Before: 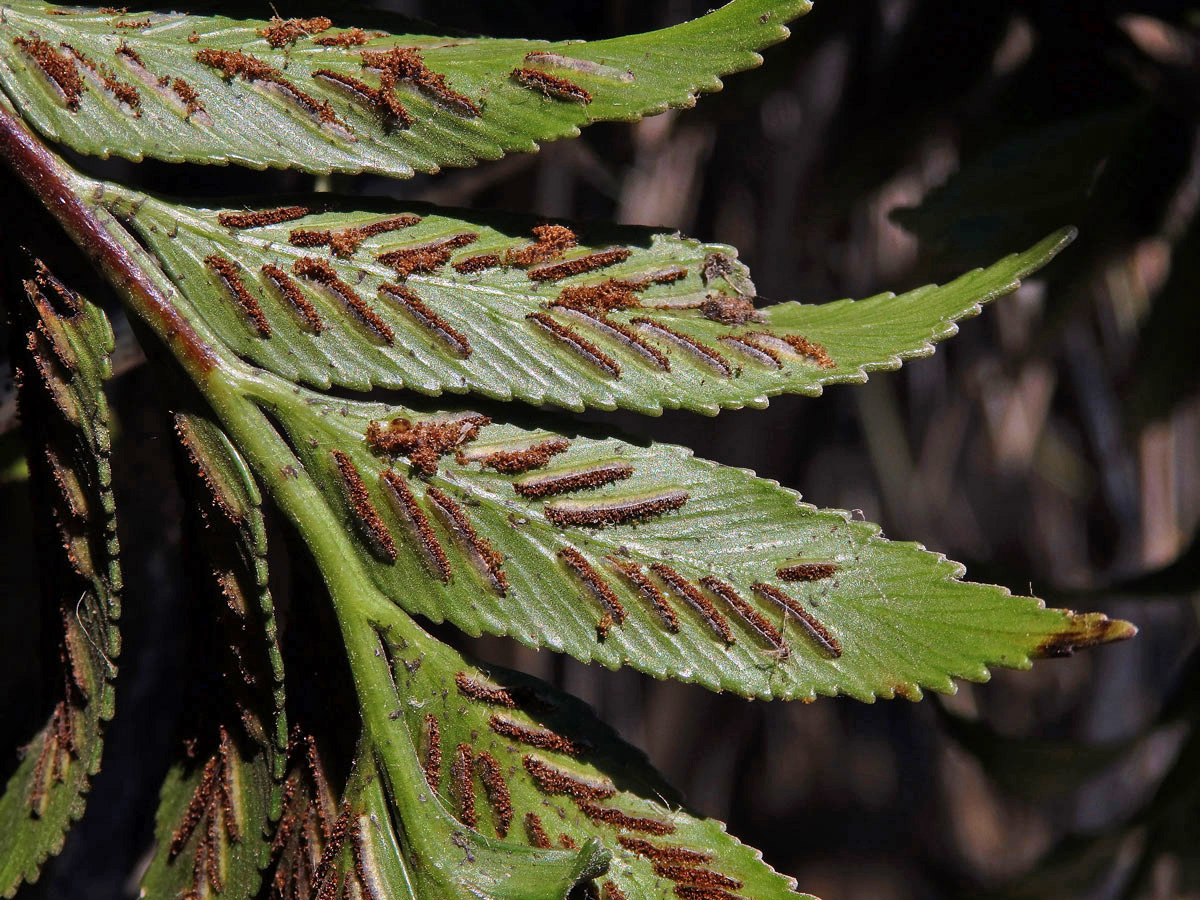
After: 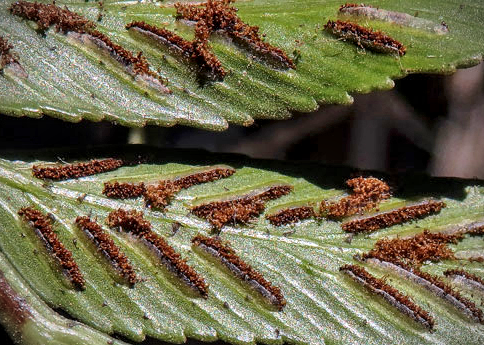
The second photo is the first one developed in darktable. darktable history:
shadows and highlights: shadows 52.43, soften with gaussian
local contrast: detail 130%
vignetting: fall-off start 89.2%, fall-off radius 43.12%, width/height ratio 1.158
crop: left 15.527%, top 5.43%, right 44.065%, bottom 56.159%
